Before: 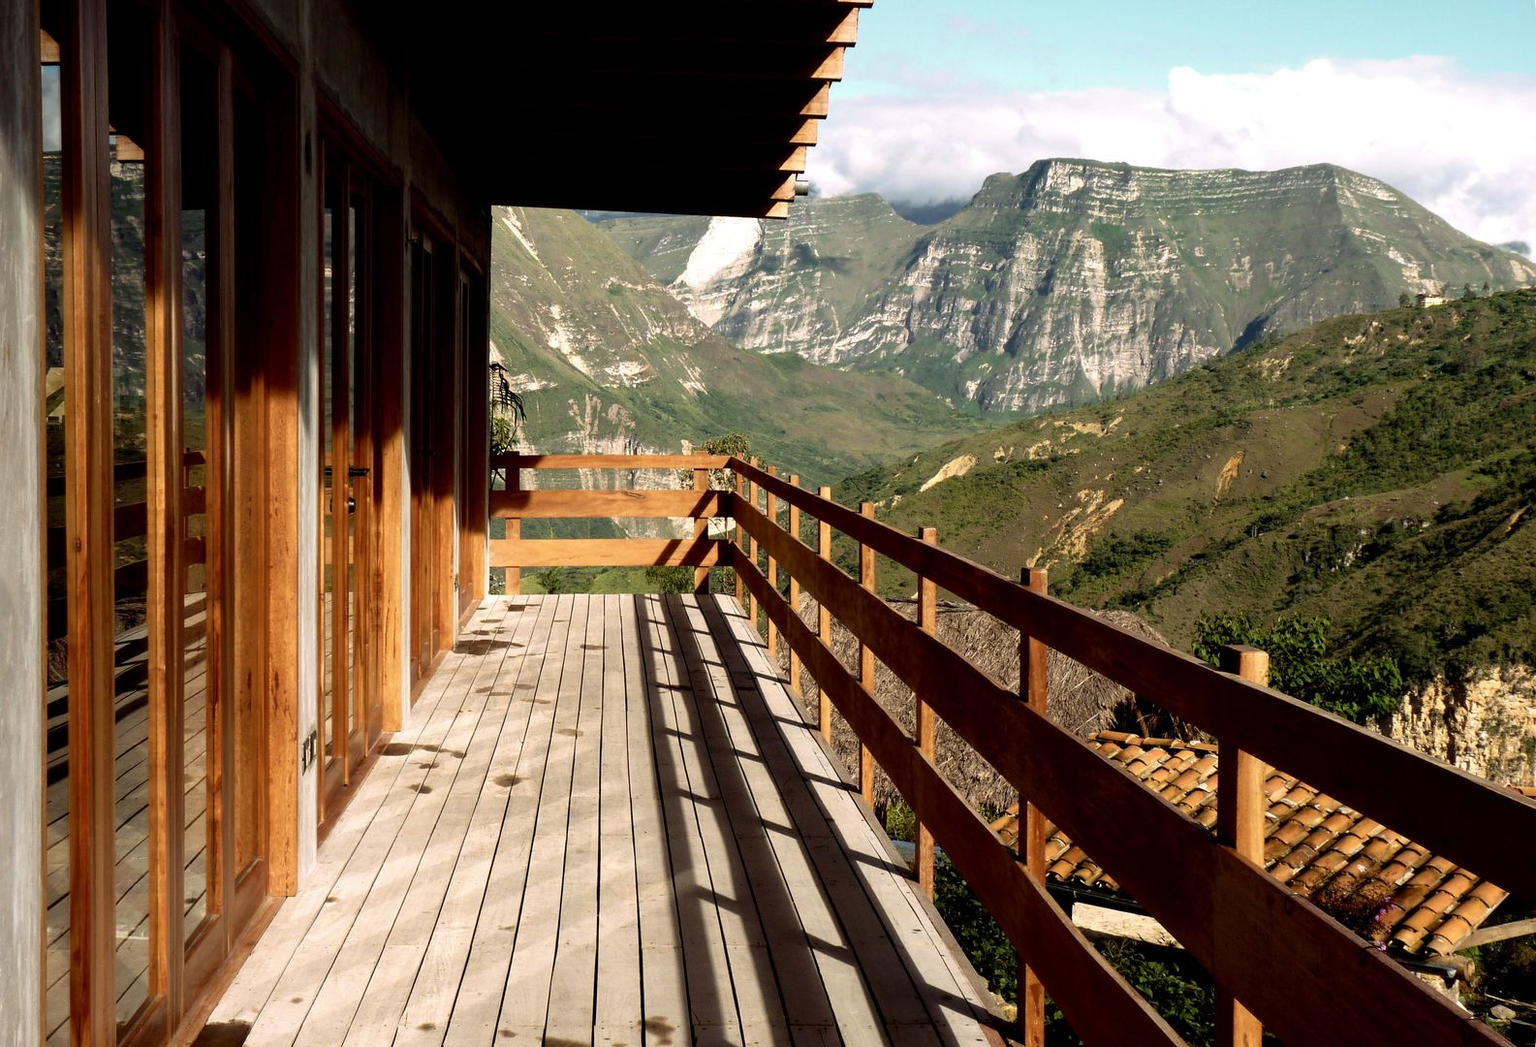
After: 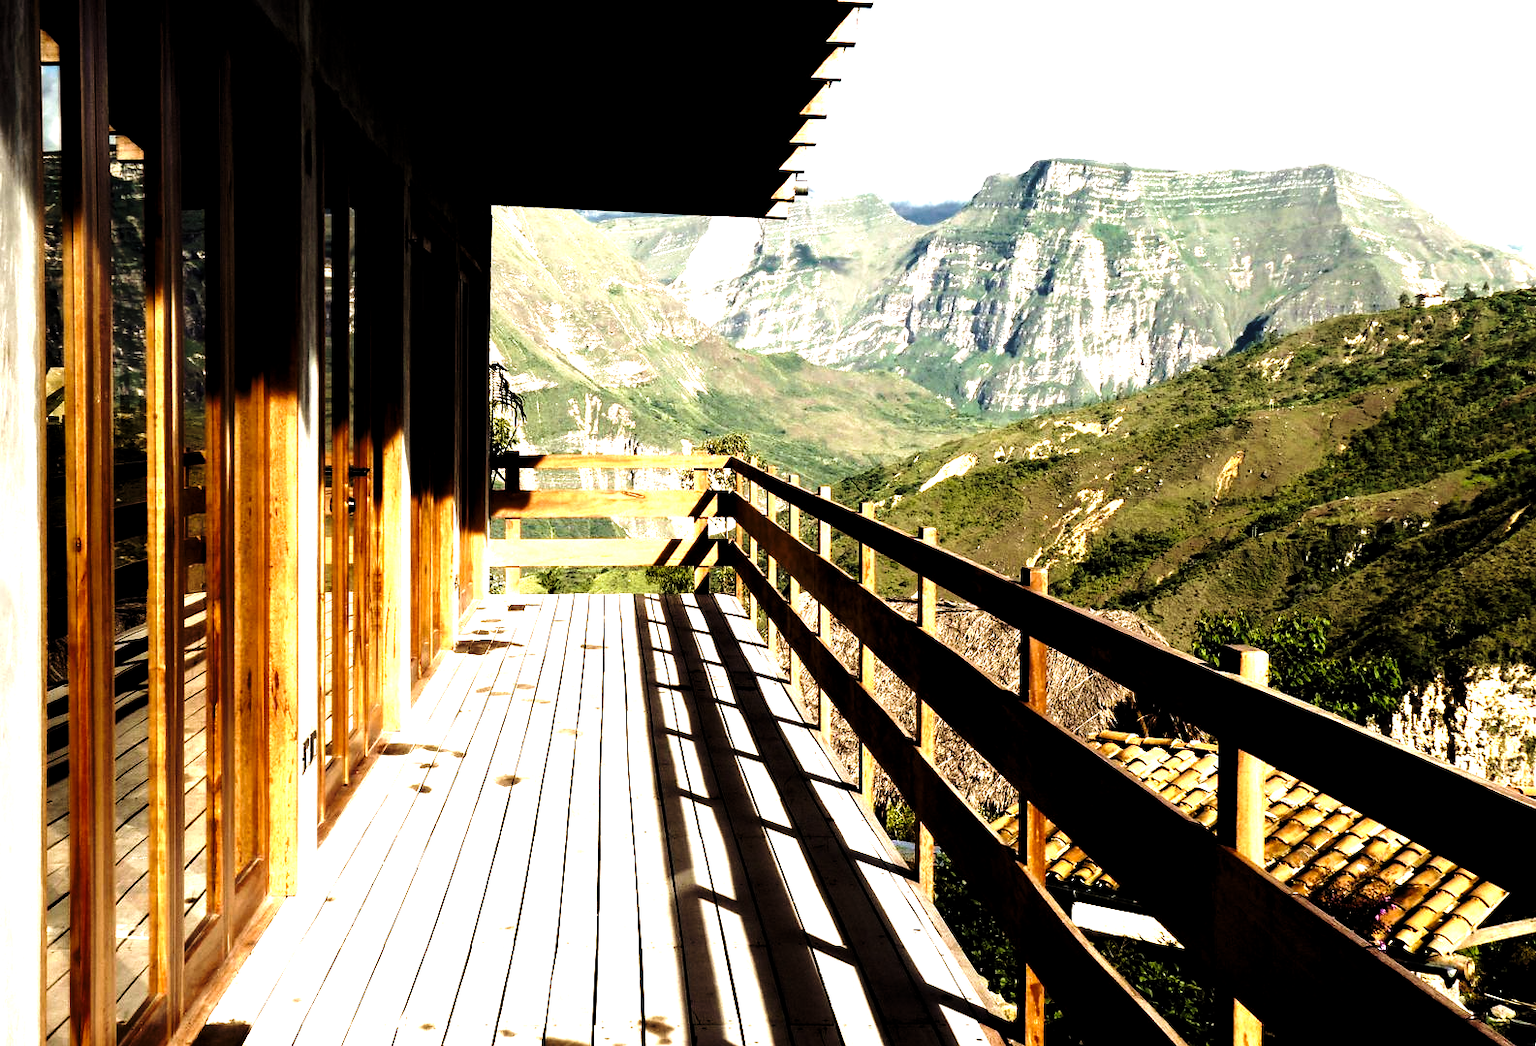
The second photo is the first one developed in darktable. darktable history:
velvia: on, module defaults
base curve: curves: ch0 [(0, 0) (0.028, 0.03) (0.121, 0.232) (0.46, 0.748) (0.859, 0.968) (1, 1)], preserve colors none
levels: levels [0.044, 0.475, 0.791]
